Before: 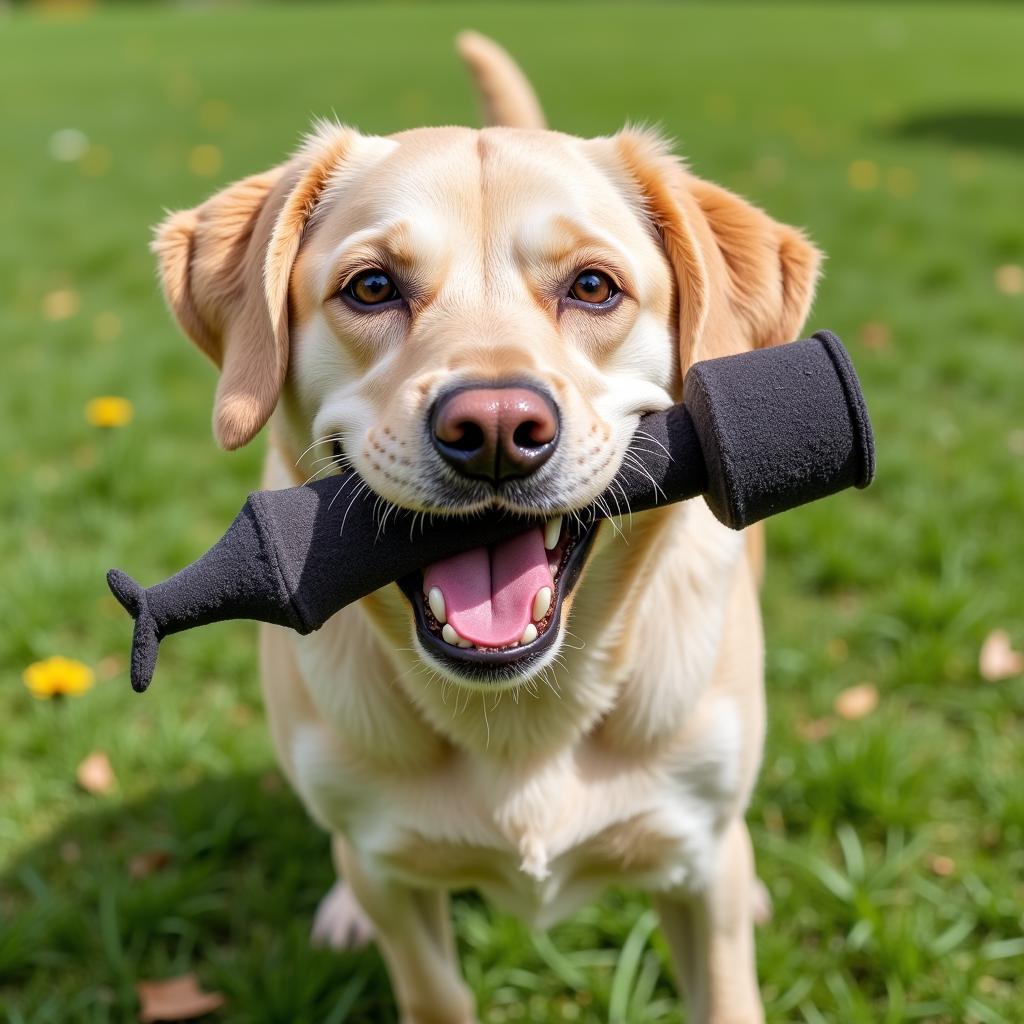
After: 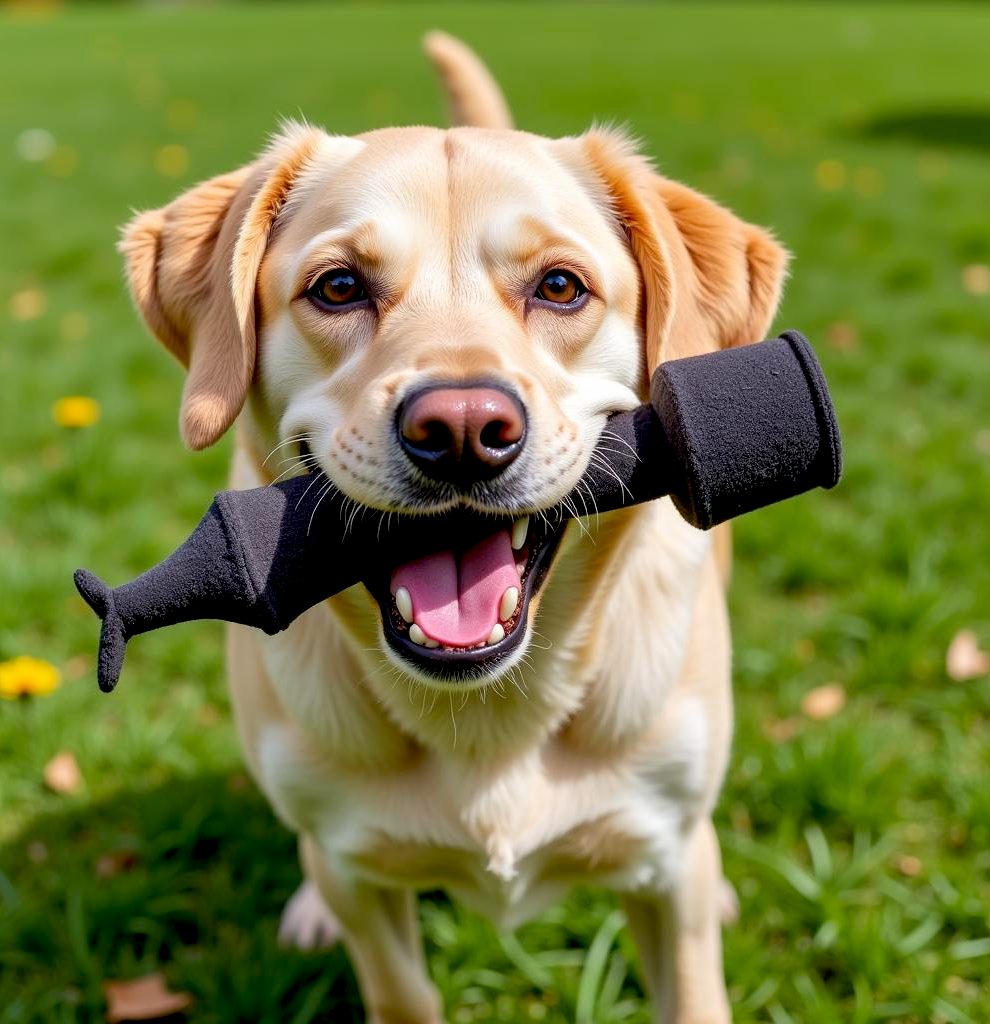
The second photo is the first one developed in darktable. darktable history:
color correction: highlights b* 0.02, saturation 1.11
exposure: black level correction 0.013, compensate highlight preservation false
crop and rotate: left 3.283%
